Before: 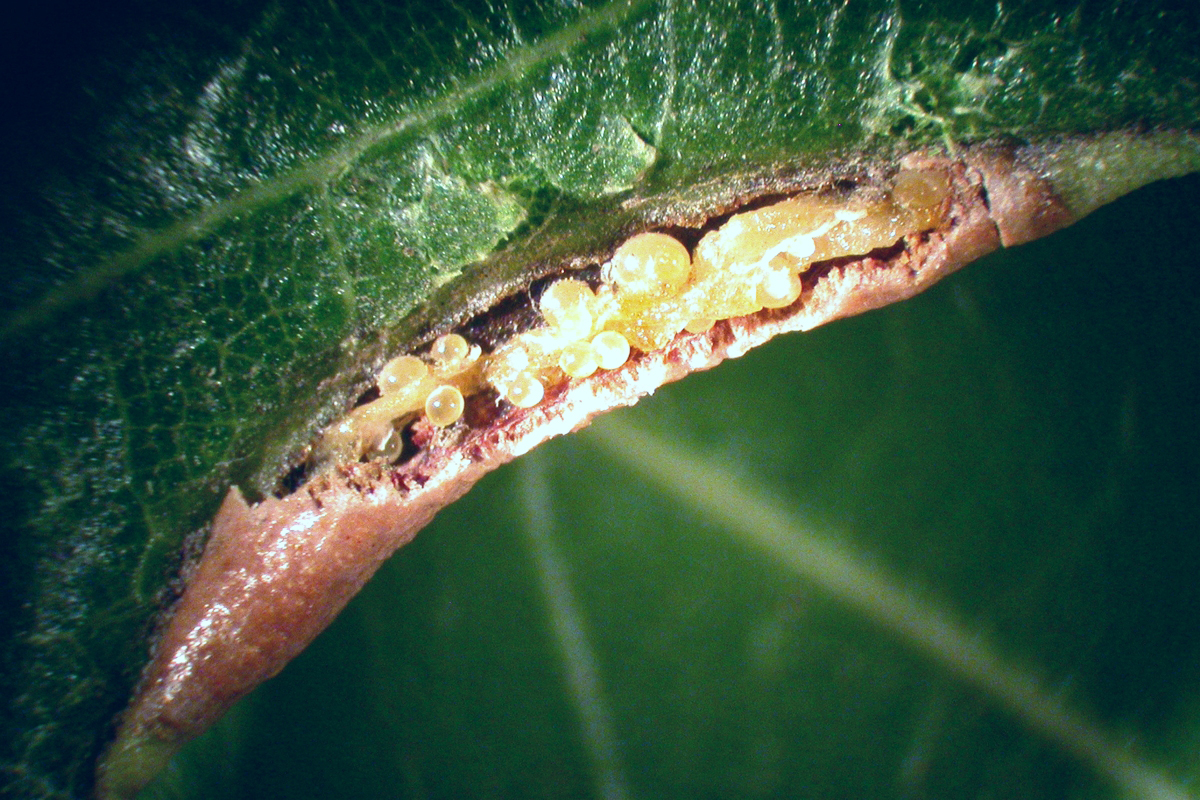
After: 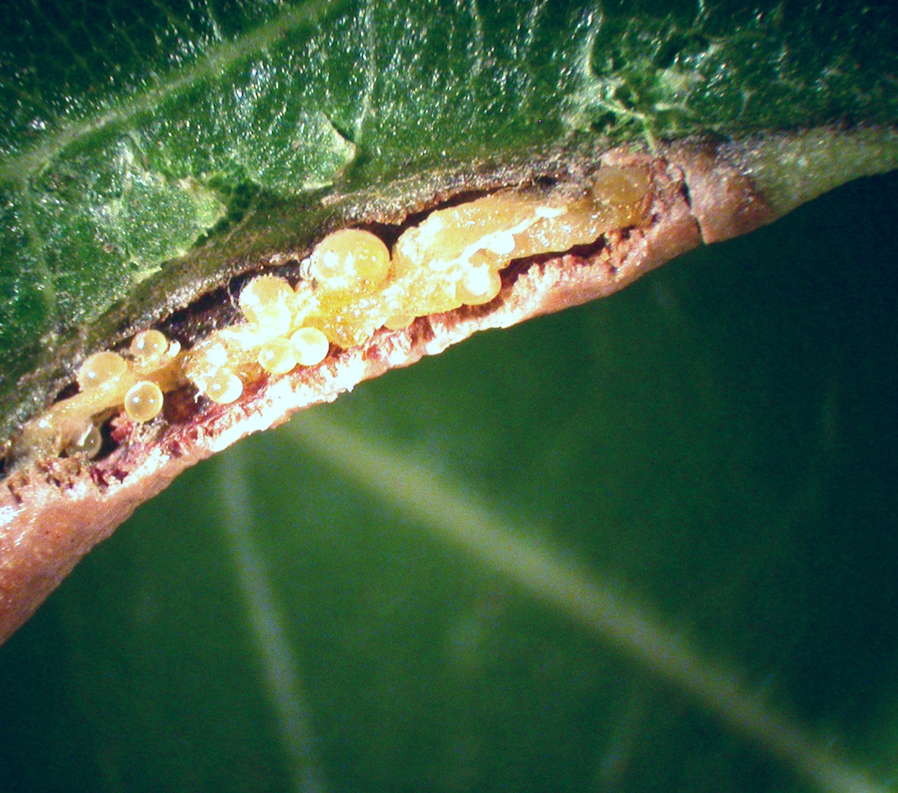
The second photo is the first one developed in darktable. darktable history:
crop and rotate: left 24.6%
rotate and perspective: rotation 0.192°, lens shift (horizontal) -0.015, crop left 0.005, crop right 0.996, crop top 0.006, crop bottom 0.99
